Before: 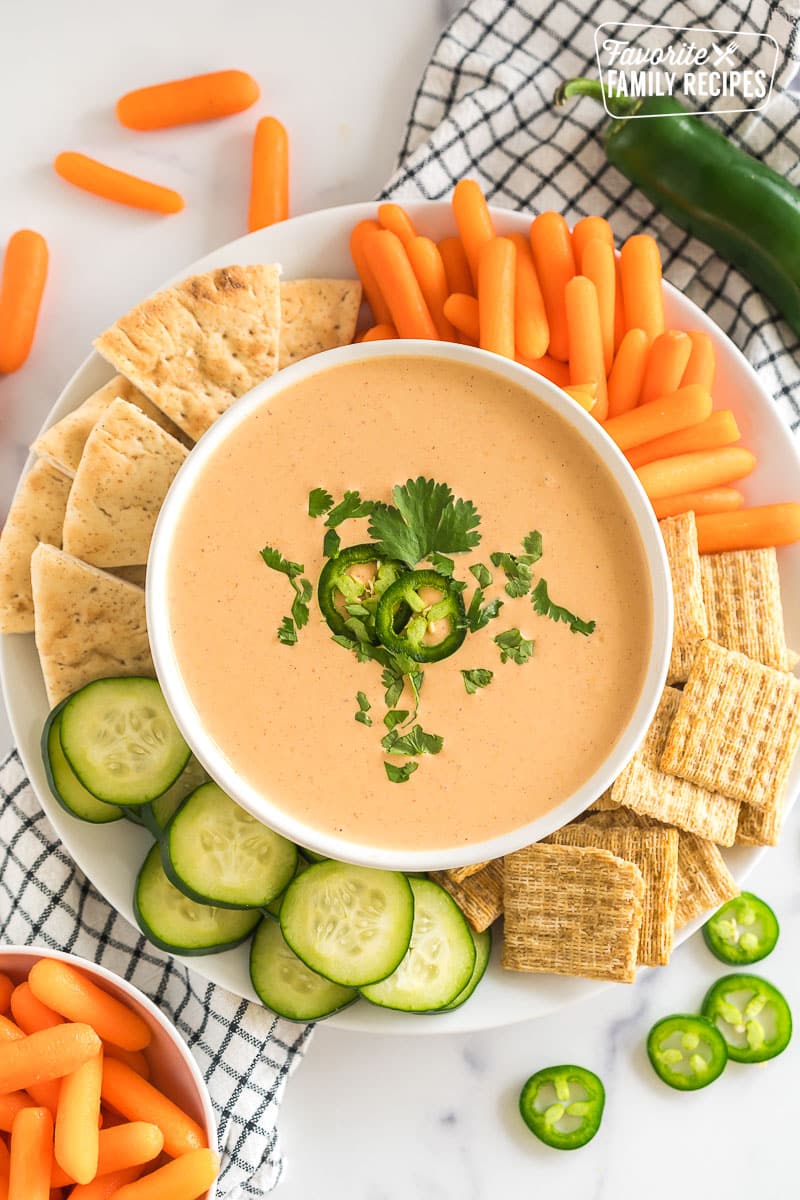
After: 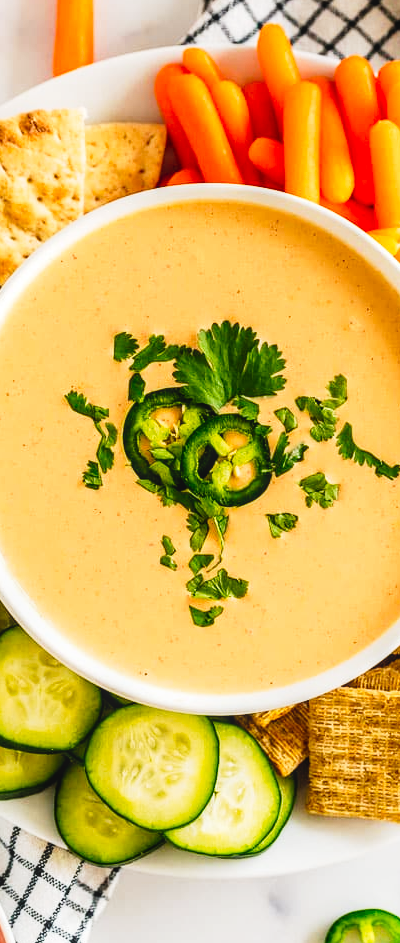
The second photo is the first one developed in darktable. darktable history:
crop and rotate: angle 0.011°, left 24.392%, top 13.07%, right 25.485%, bottom 8.32%
local contrast: detail 109%
tone curve: curves: ch0 [(0, 0) (0.078, 0) (0.241, 0.056) (0.59, 0.574) (0.802, 0.868) (1, 1)], preserve colors none
